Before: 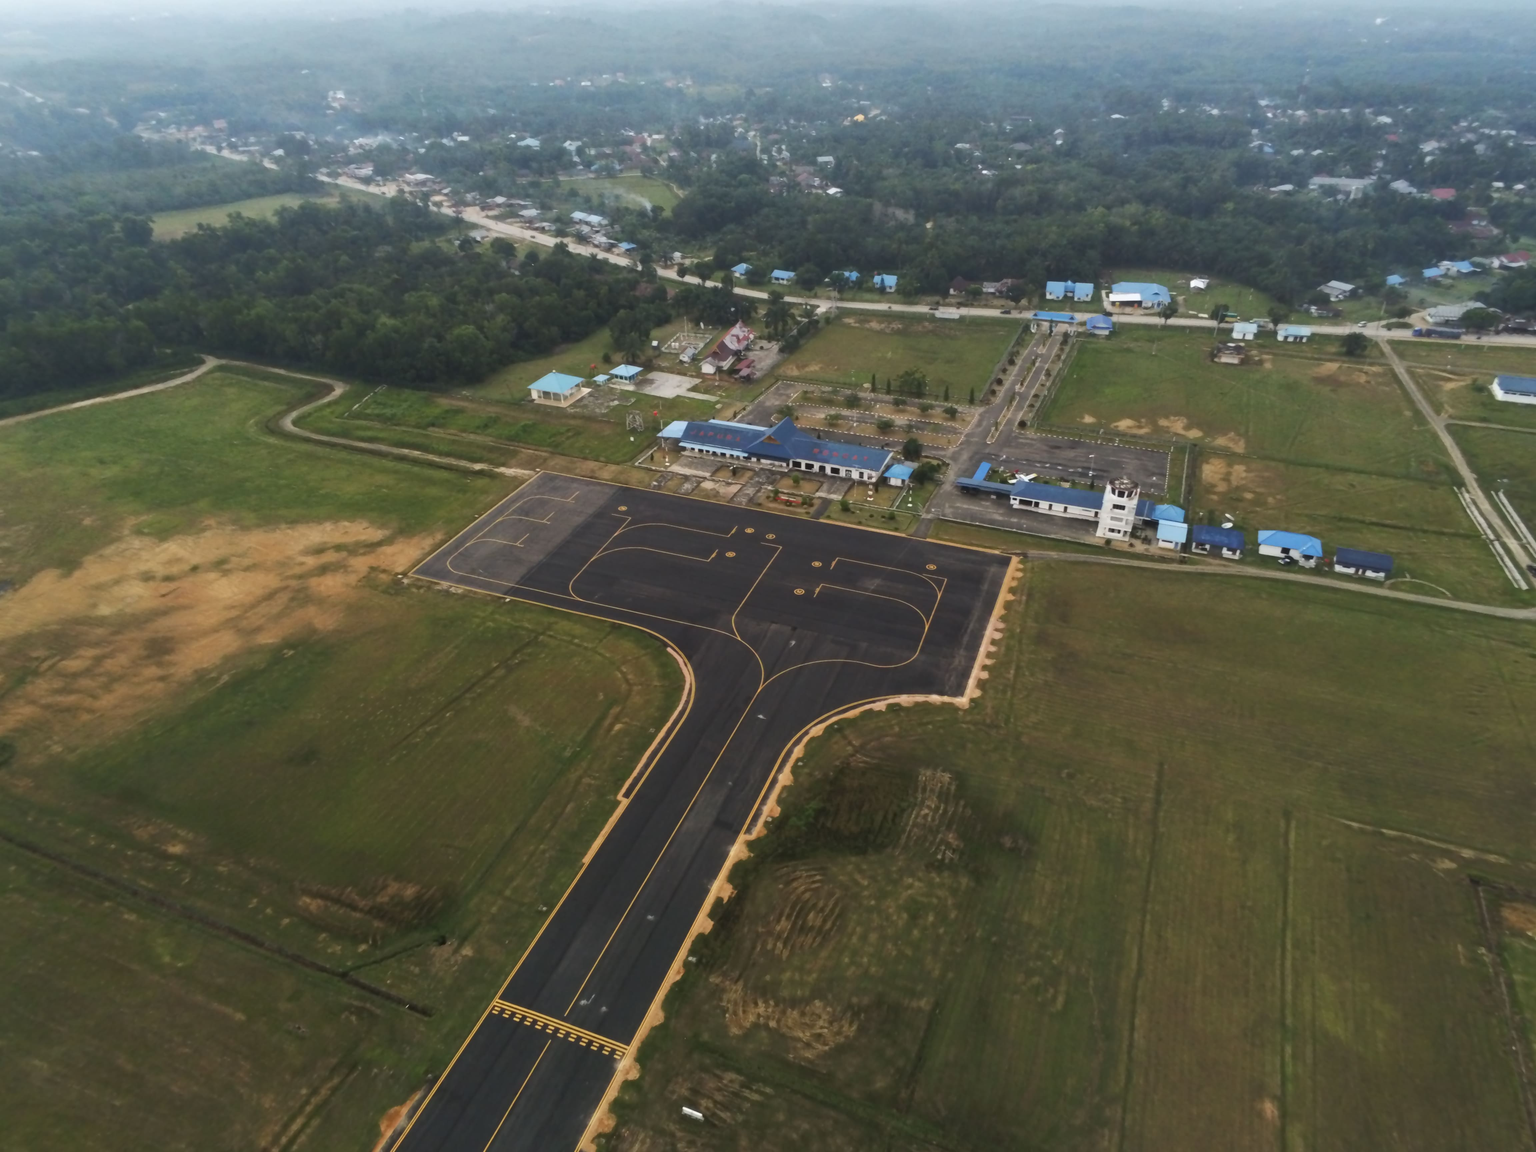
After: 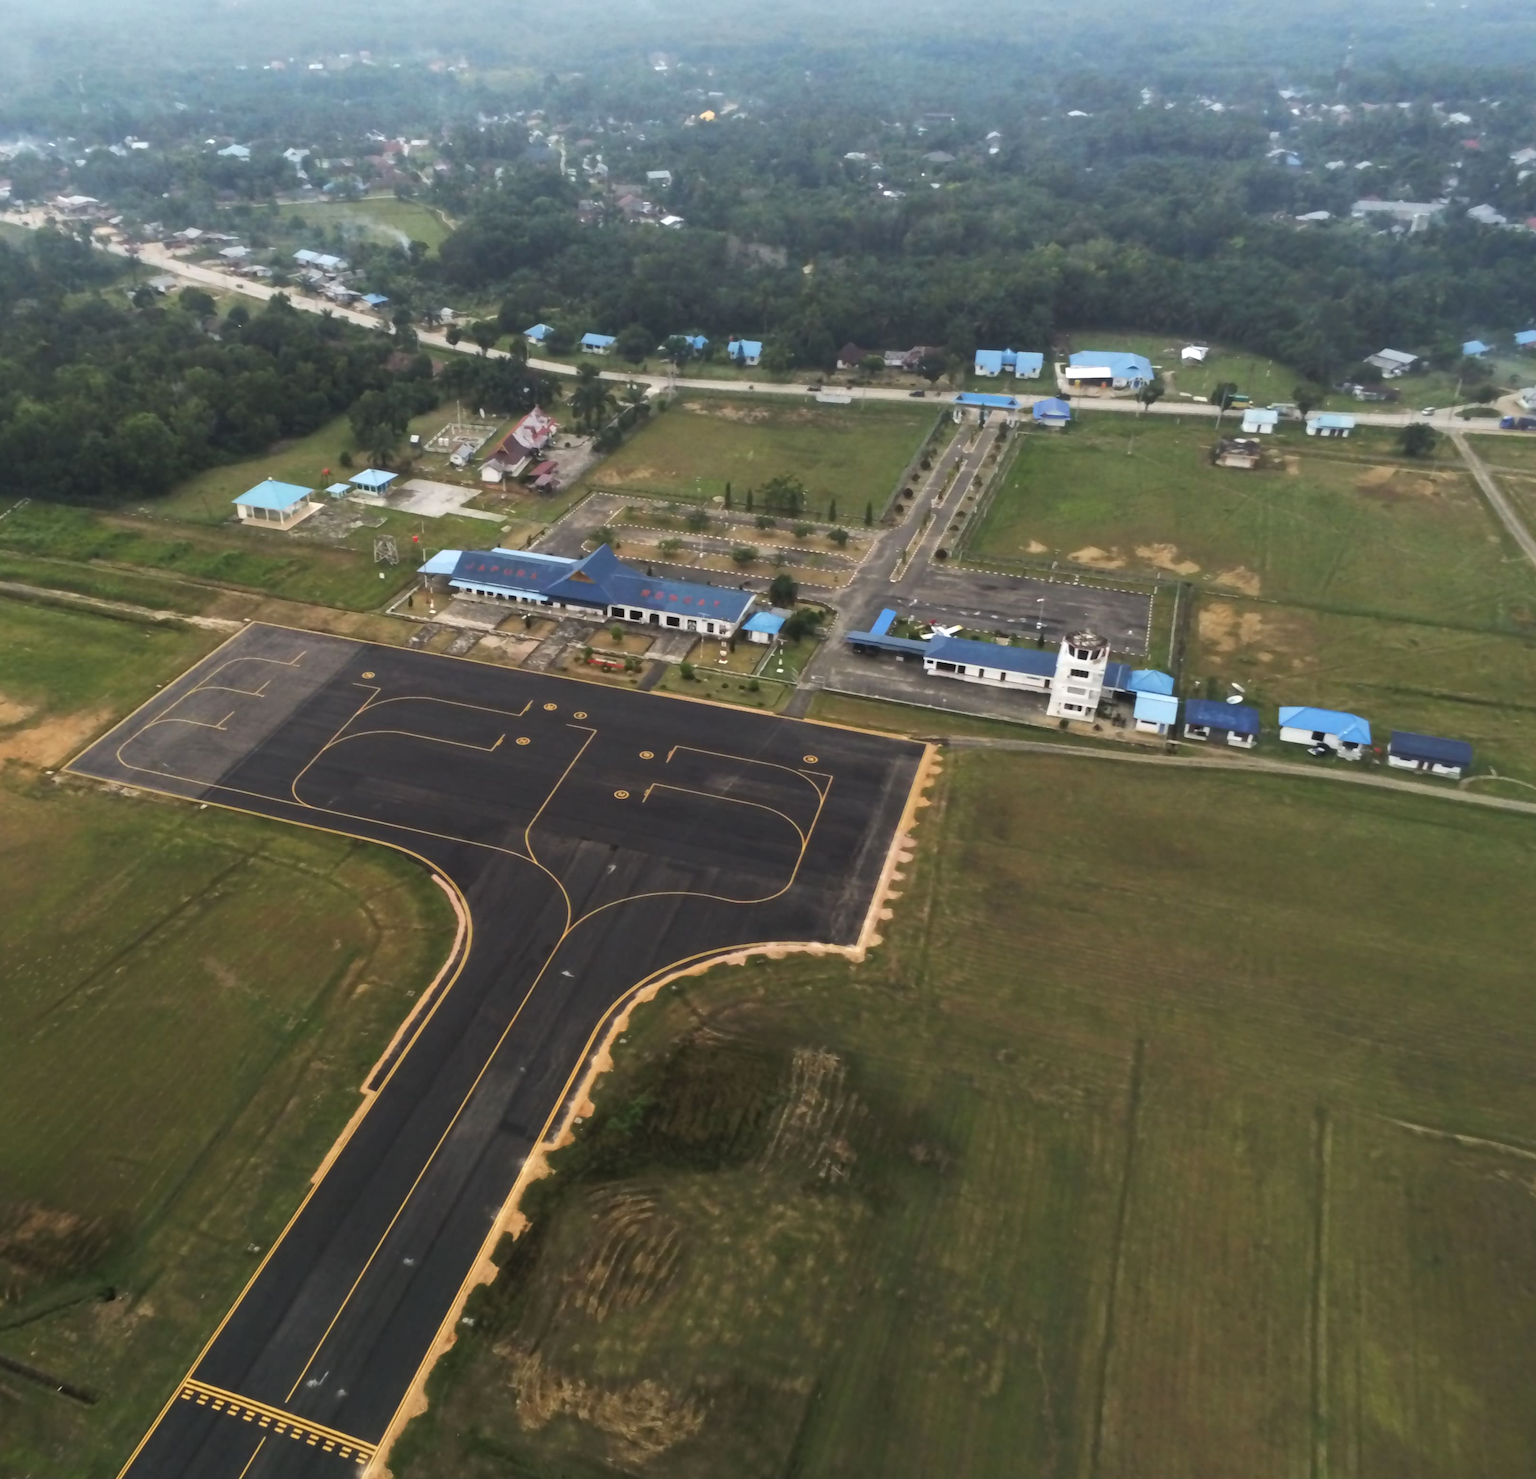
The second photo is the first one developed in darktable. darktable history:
crop and rotate: left 23.822%, top 3.262%, right 6.379%, bottom 7.07%
tone equalizer: -8 EV -0.434 EV, -7 EV -0.386 EV, -6 EV -0.318 EV, -5 EV -0.255 EV, -3 EV 0.194 EV, -2 EV 0.346 EV, -1 EV 0.364 EV, +0 EV 0.39 EV
